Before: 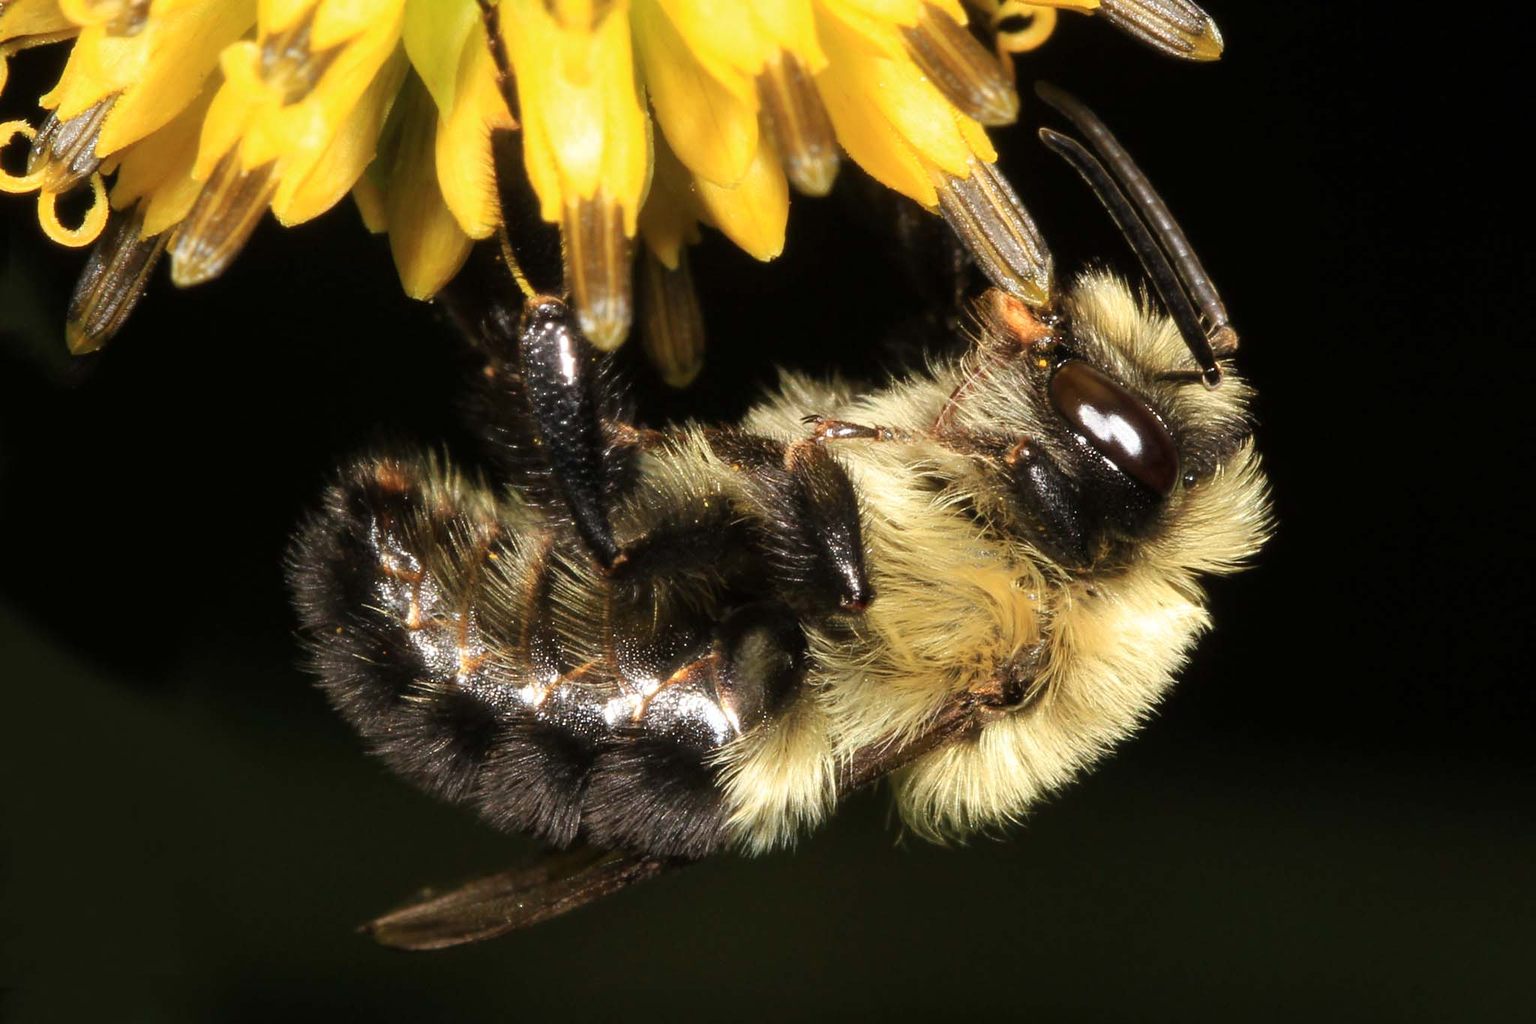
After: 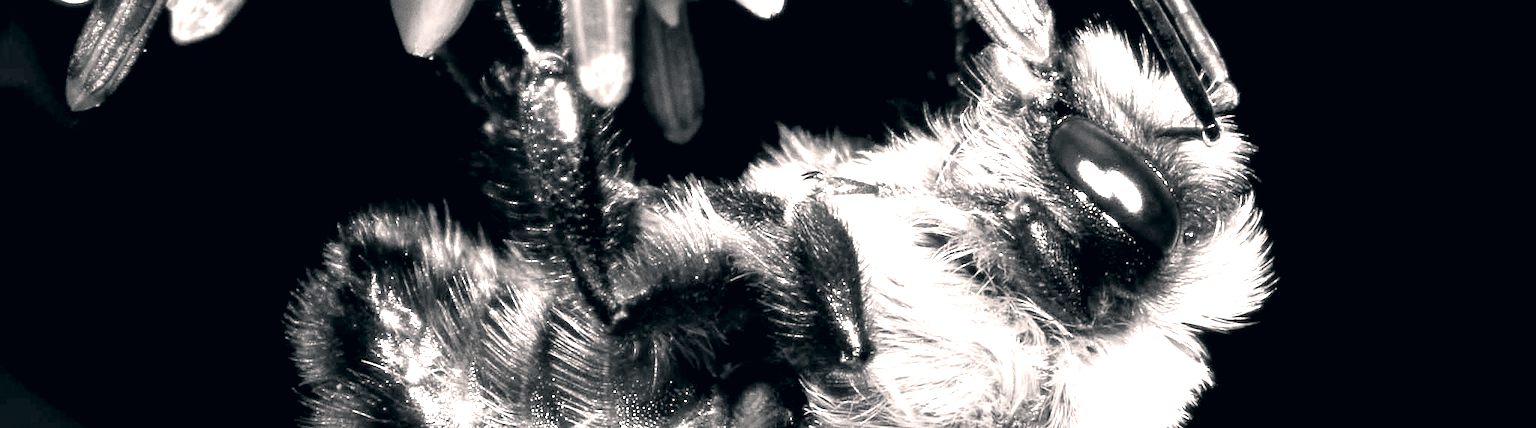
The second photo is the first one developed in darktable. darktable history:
crop and rotate: top 23.84%, bottom 34.294%
color calibration: output gray [0.253, 0.26, 0.487, 0], gray › normalize channels true, illuminant same as pipeline (D50), adaptation XYZ, x 0.346, y 0.359, gamut compression 0
exposure: black level correction 0.005, exposure 2.084 EV, compensate highlight preservation false
grain: on, module defaults
color correction: highlights a* 5.38, highlights b* 5.3, shadows a* -4.26, shadows b* -5.11
color balance: contrast -0.5%
